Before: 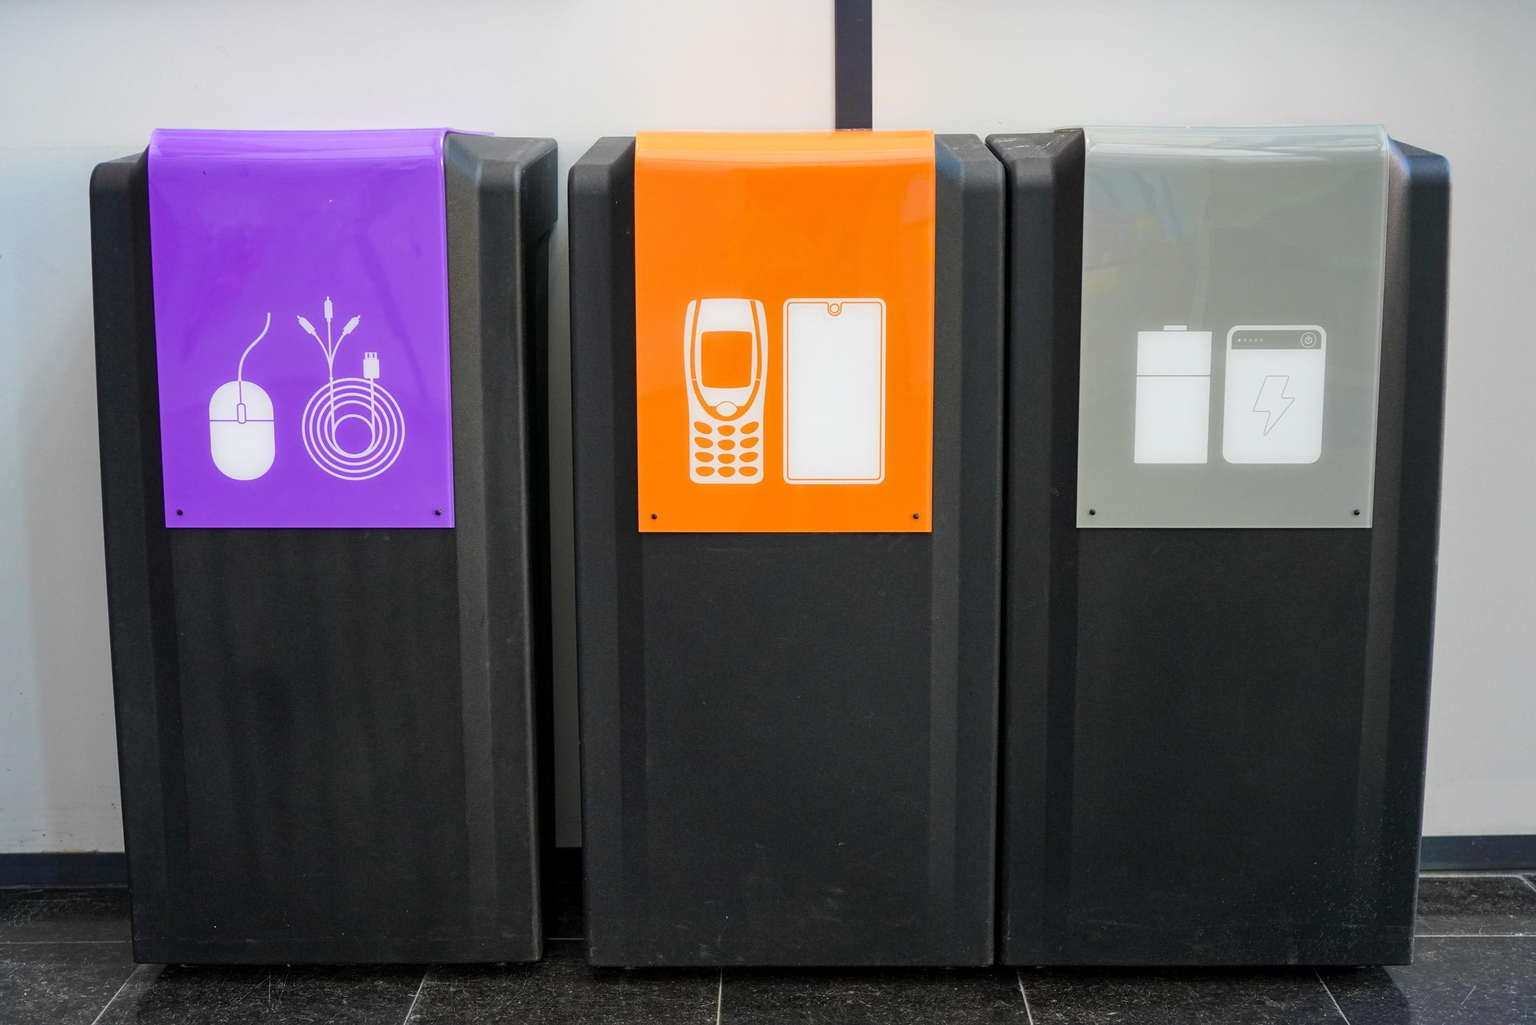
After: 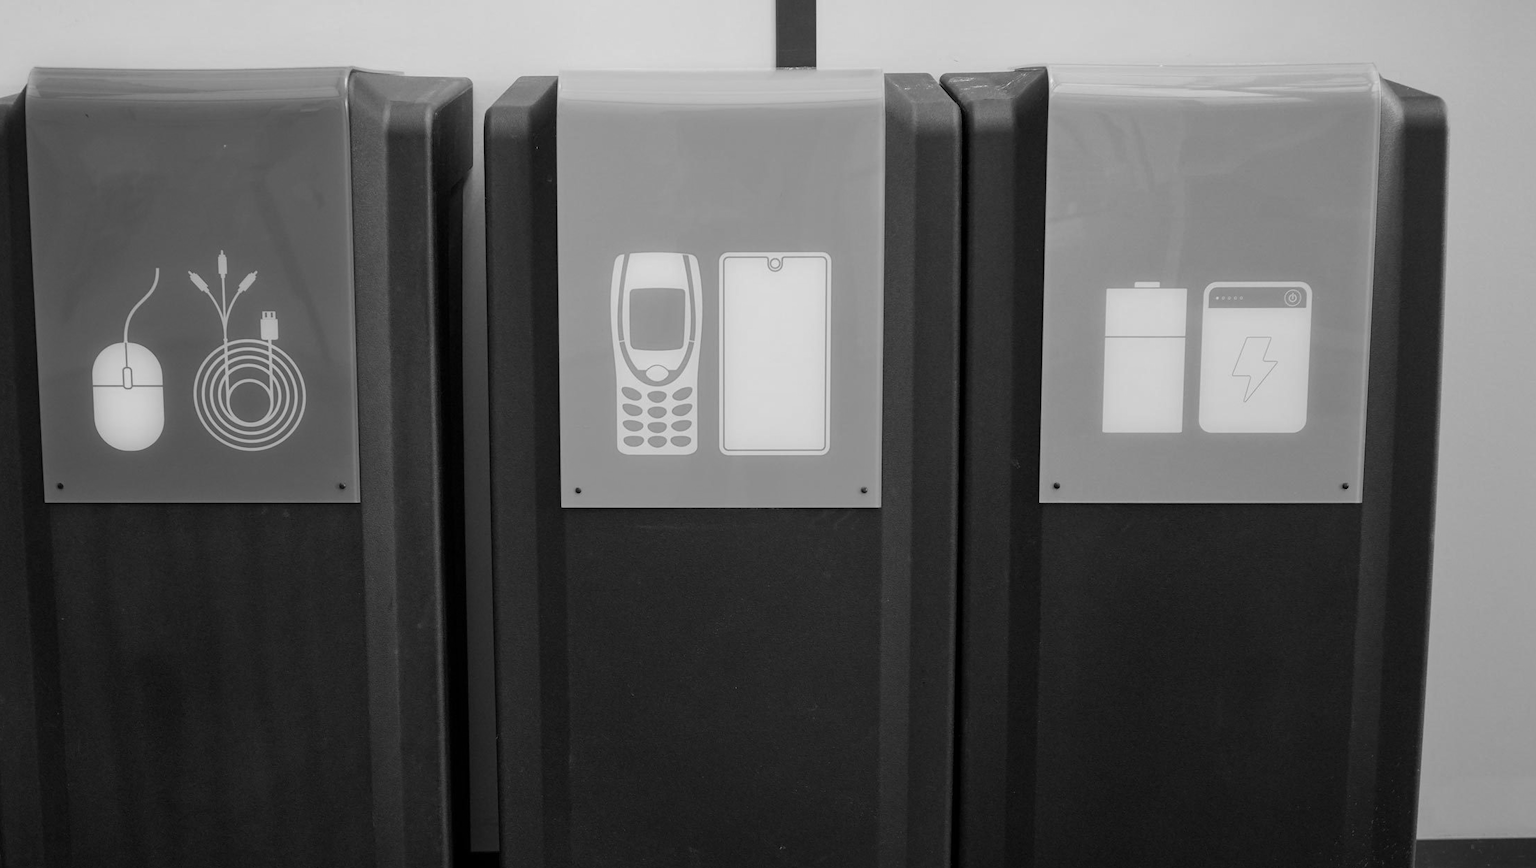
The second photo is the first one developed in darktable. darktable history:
crop: left 8.155%, top 6.611%, bottom 15.385%
graduated density: rotation -180°, offset 24.95
monochrome: a -74.22, b 78.2
